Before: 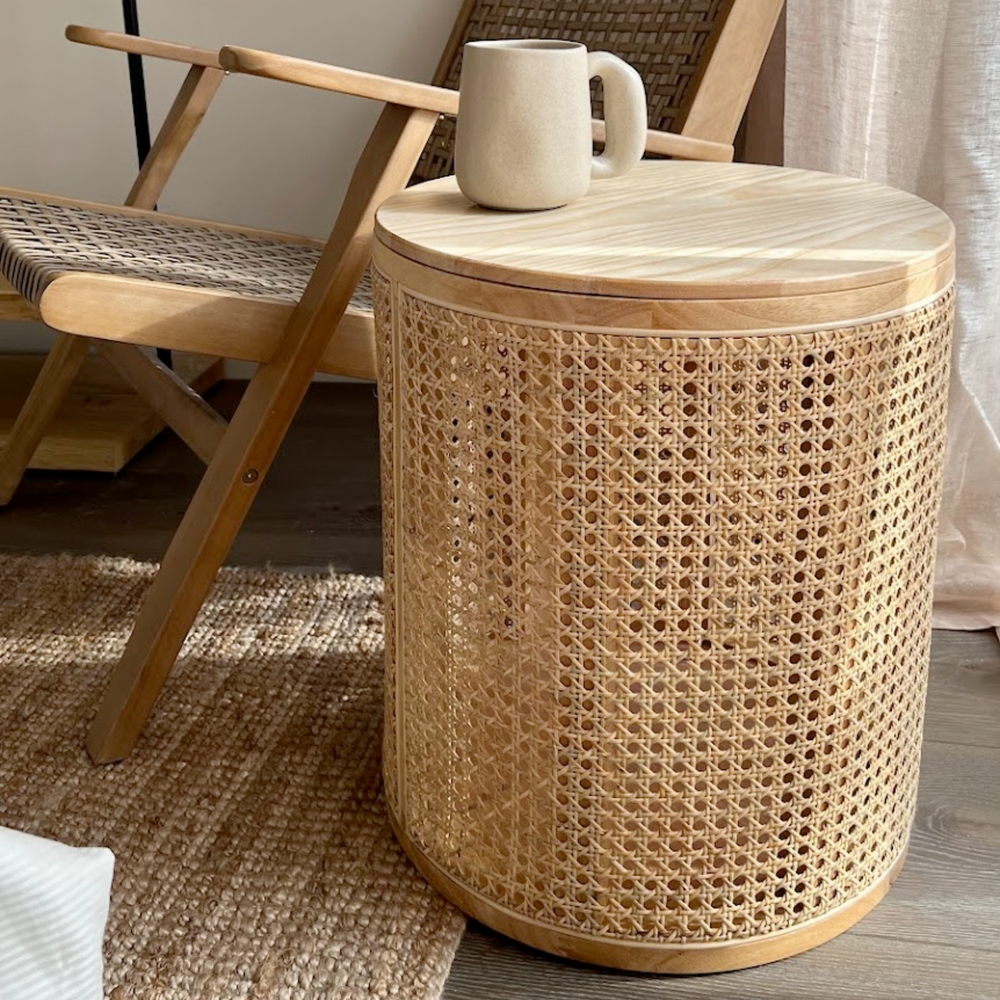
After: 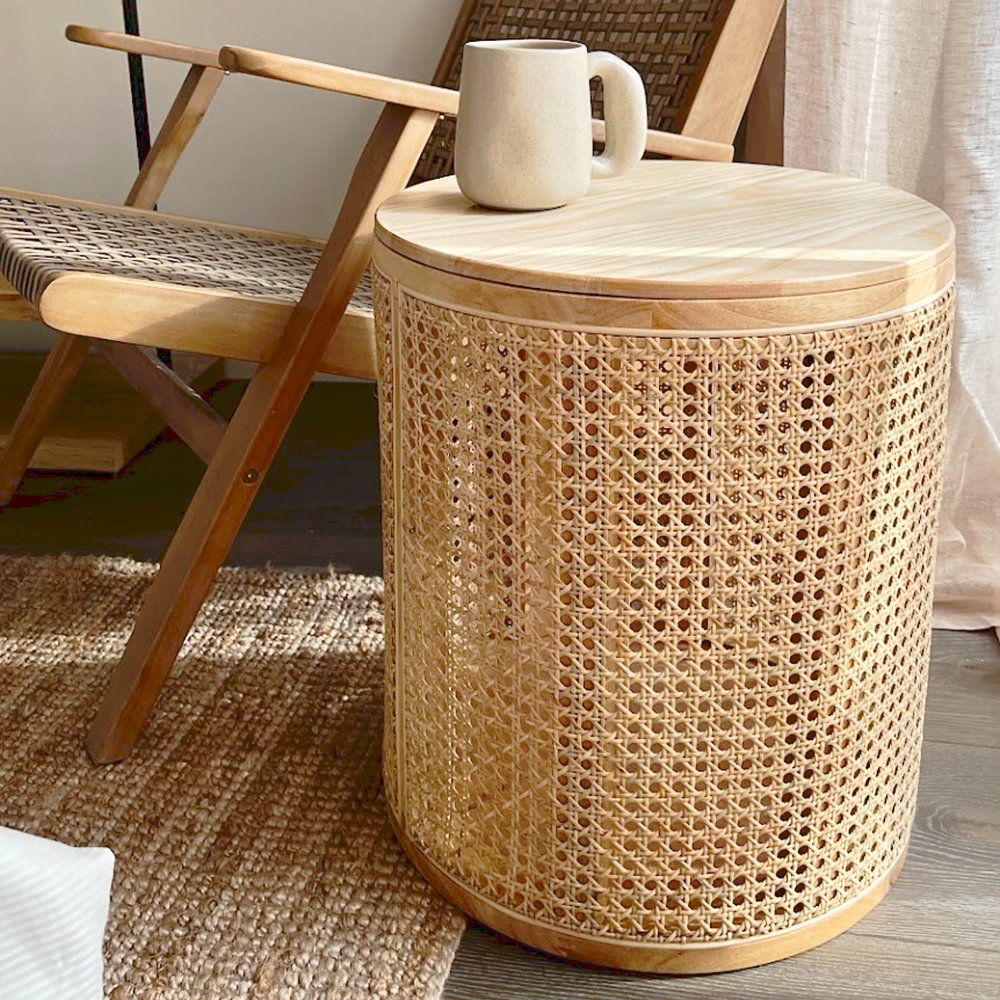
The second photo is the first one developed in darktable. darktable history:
contrast brightness saturation: contrast 0.13, brightness -0.05, saturation 0.16
sharpen: amount 0.2
tone curve: curves: ch0 [(0, 0) (0.003, 0.132) (0.011, 0.13) (0.025, 0.134) (0.044, 0.138) (0.069, 0.154) (0.1, 0.17) (0.136, 0.198) (0.177, 0.25) (0.224, 0.308) (0.277, 0.371) (0.335, 0.432) (0.399, 0.491) (0.468, 0.55) (0.543, 0.612) (0.623, 0.679) (0.709, 0.766) (0.801, 0.842) (0.898, 0.912) (1, 1)], preserve colors none
